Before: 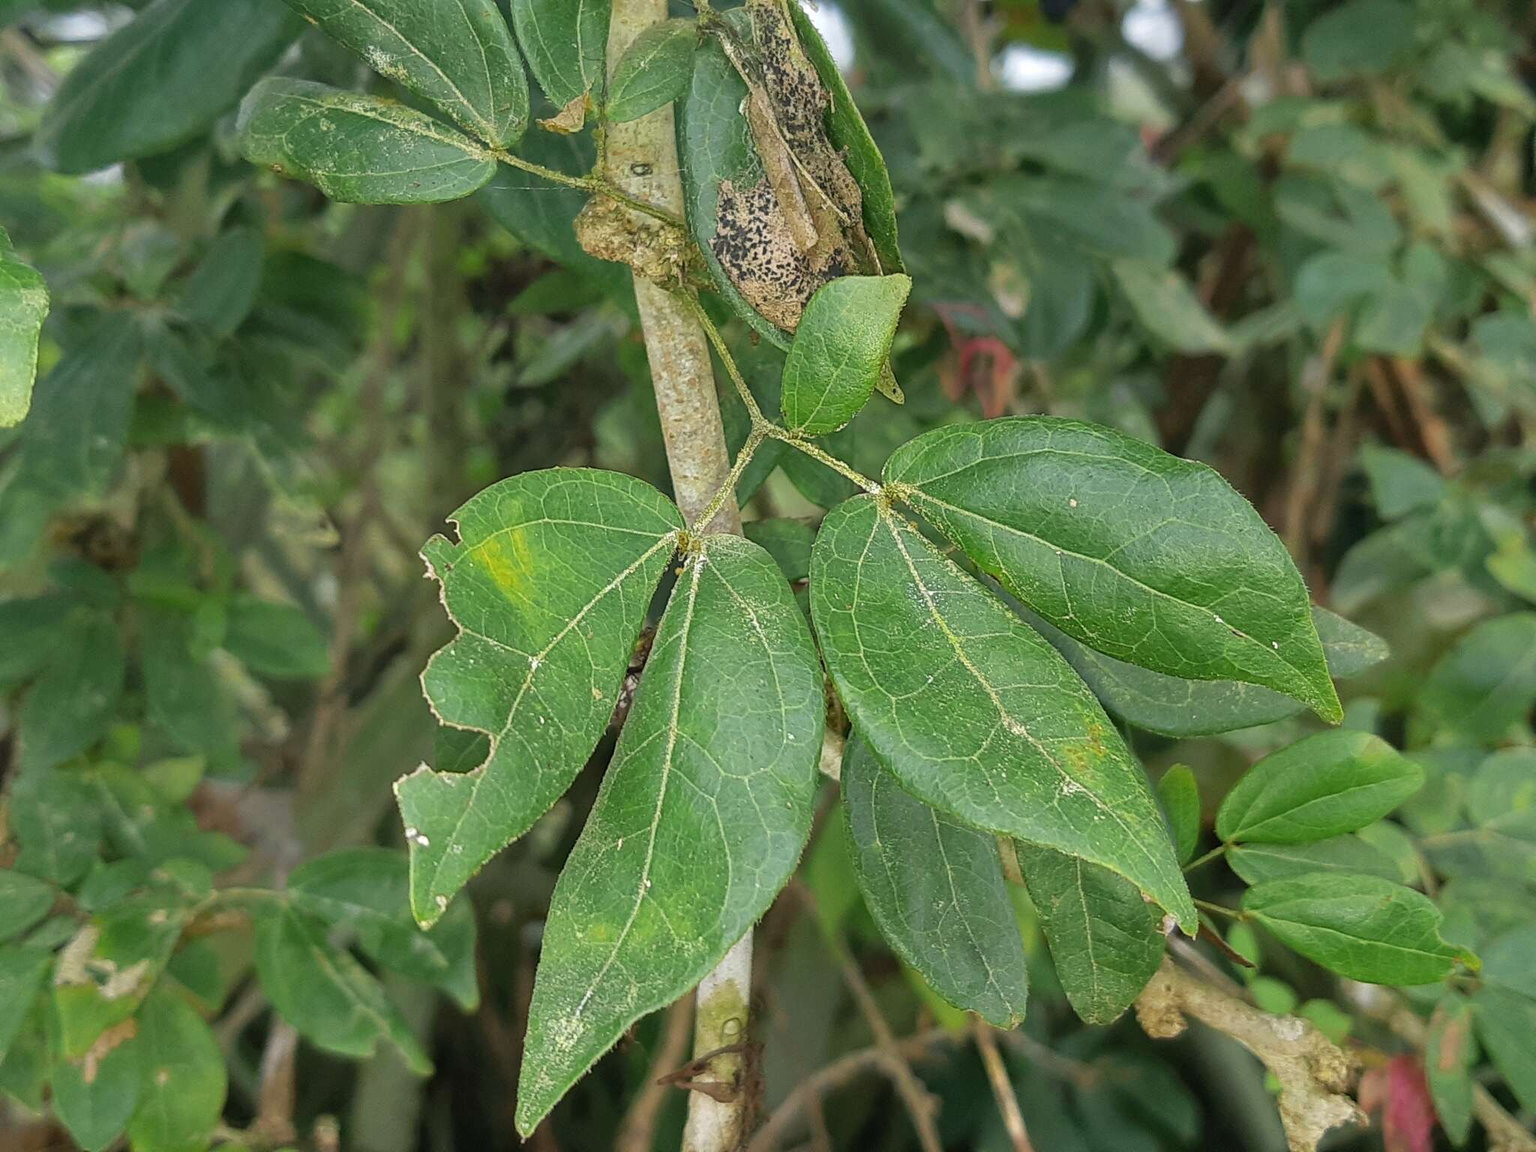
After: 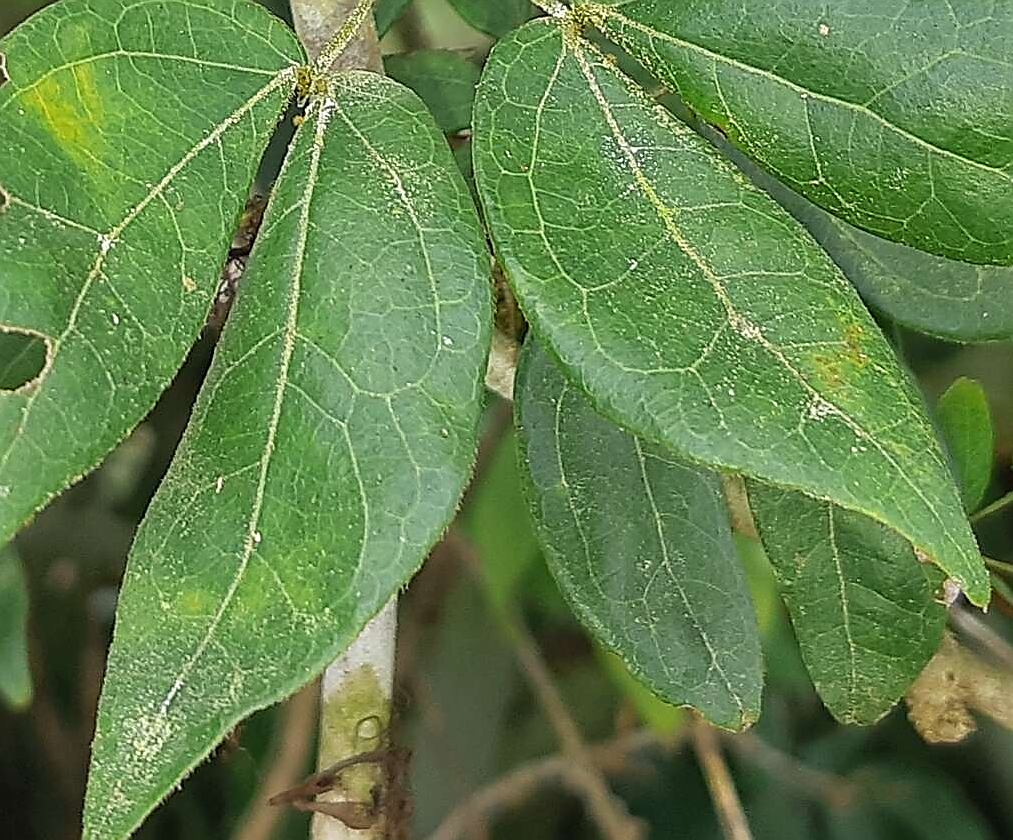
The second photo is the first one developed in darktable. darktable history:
sharpen: radius 1.4, amount 1.25, threshold 0.7
crop: left 29.672%, top 41.786%, right 20.851%, bottom 3.487%
